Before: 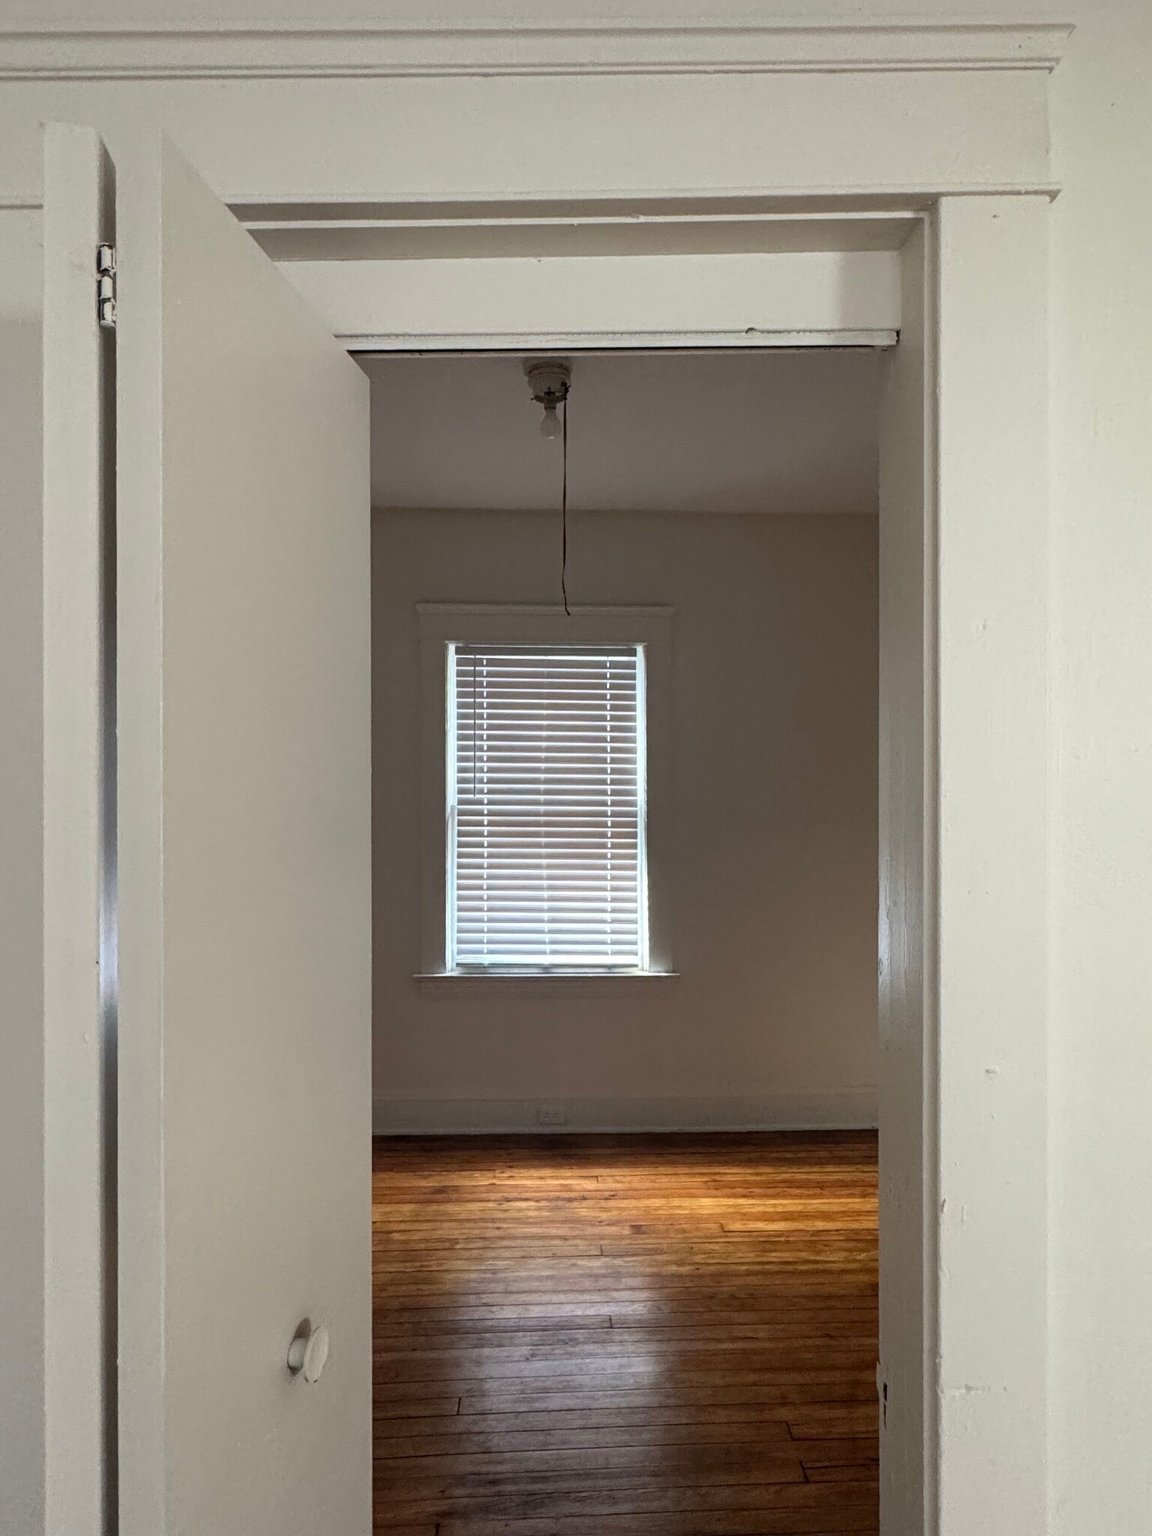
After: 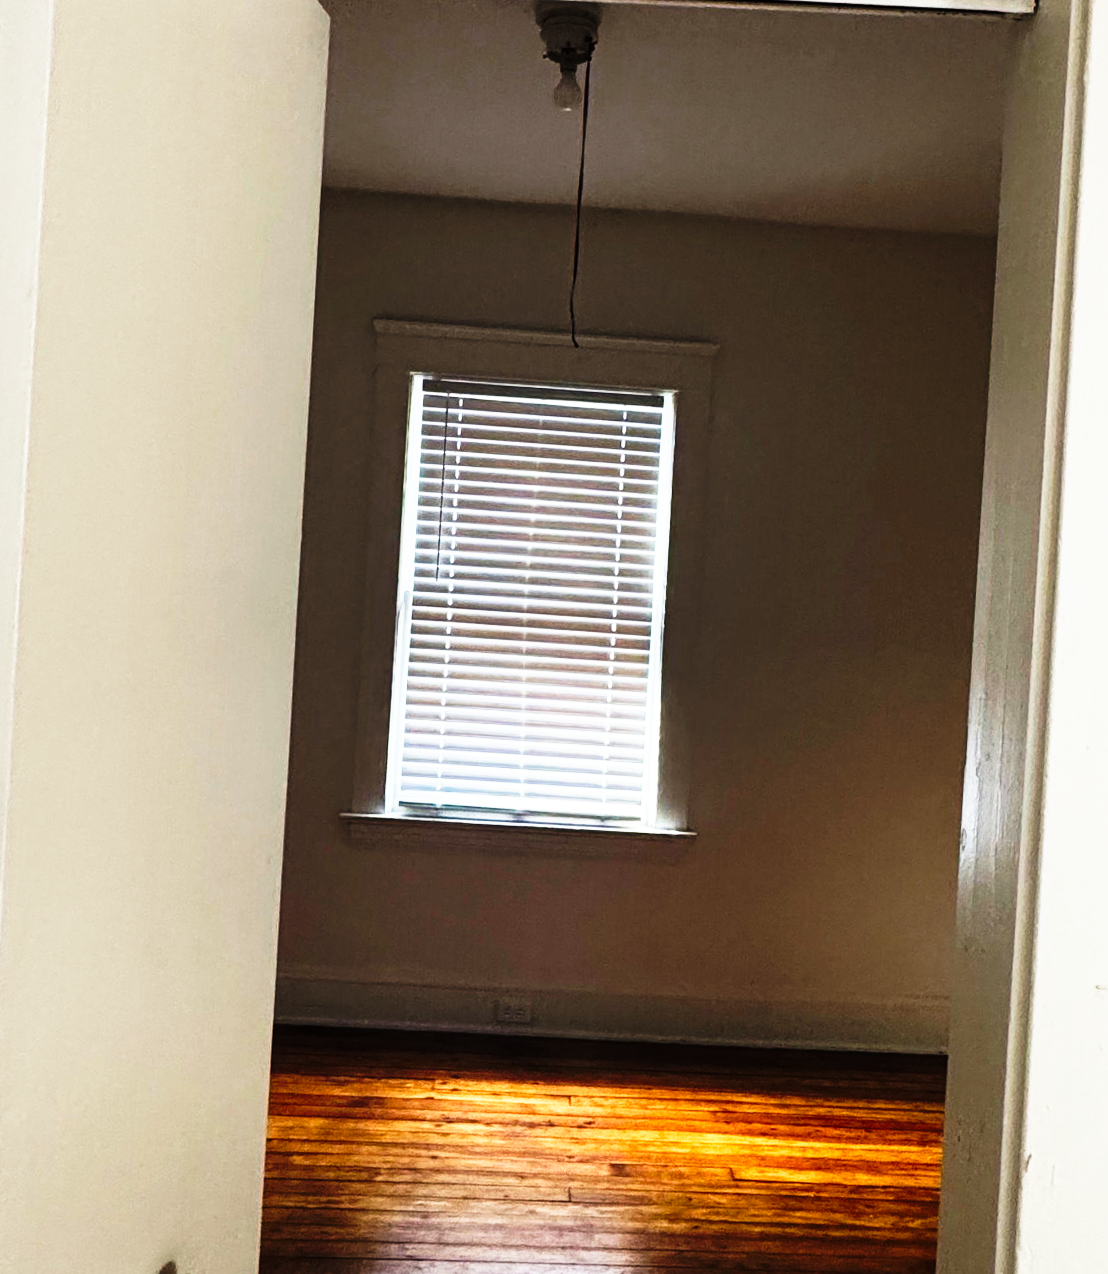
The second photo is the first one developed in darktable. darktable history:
crop and rotate: angle -3.41°, left 9.738%, top 21.057%, right 12.501%, bottom 11.903%
tone curve: curves: ch0 [(0, 0) (0.003, 0.005) (0.011, 0.008) (0.025, 0.013) (0.044, 0.017) (0.069, 0.022) (0.1, 0.029) (0.136, 0.038) (0.177, 0.053) (0.224, 0.081) (0.277, 0.128) (0.335, 0.214) (0.399, 0.343) (0.468, 0.478) (0.543, 0.641) (0.623, 0.798) (0.709, 0.911) (0.801, 0.971) (0.898, 0.99) (1, 1)], preserve colors none
